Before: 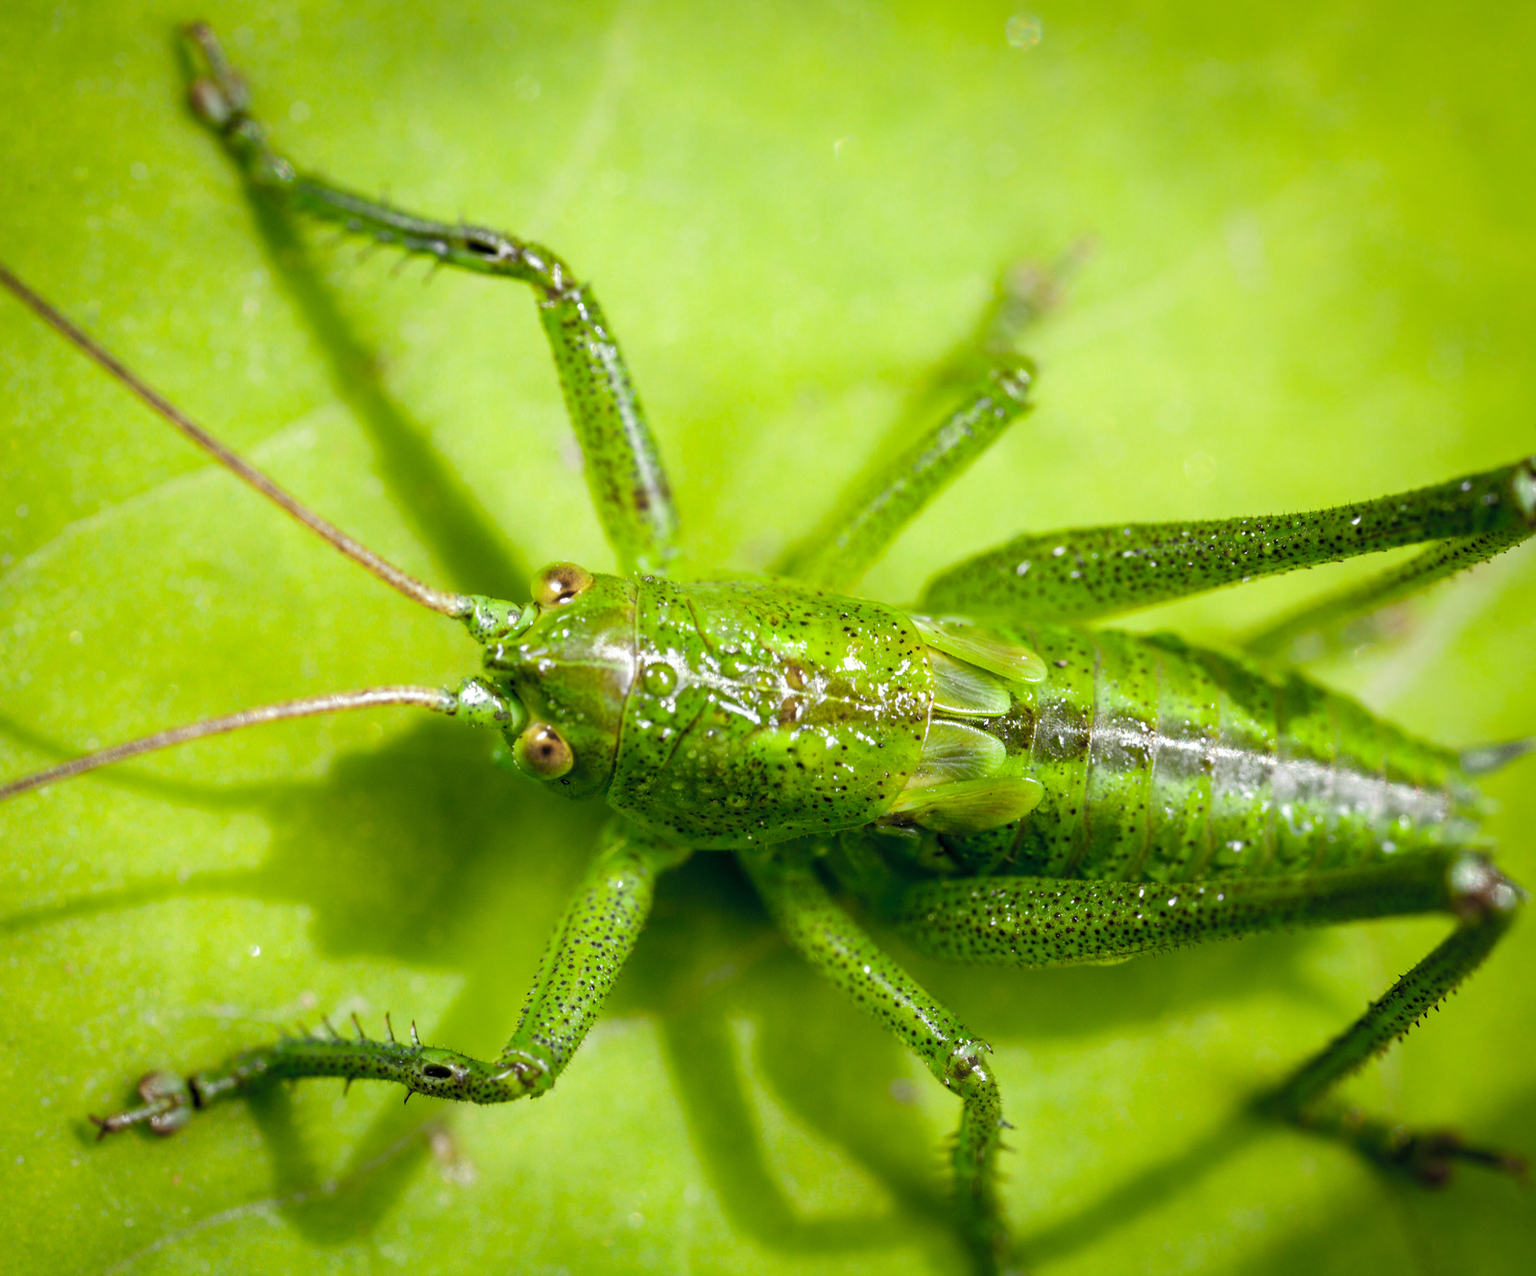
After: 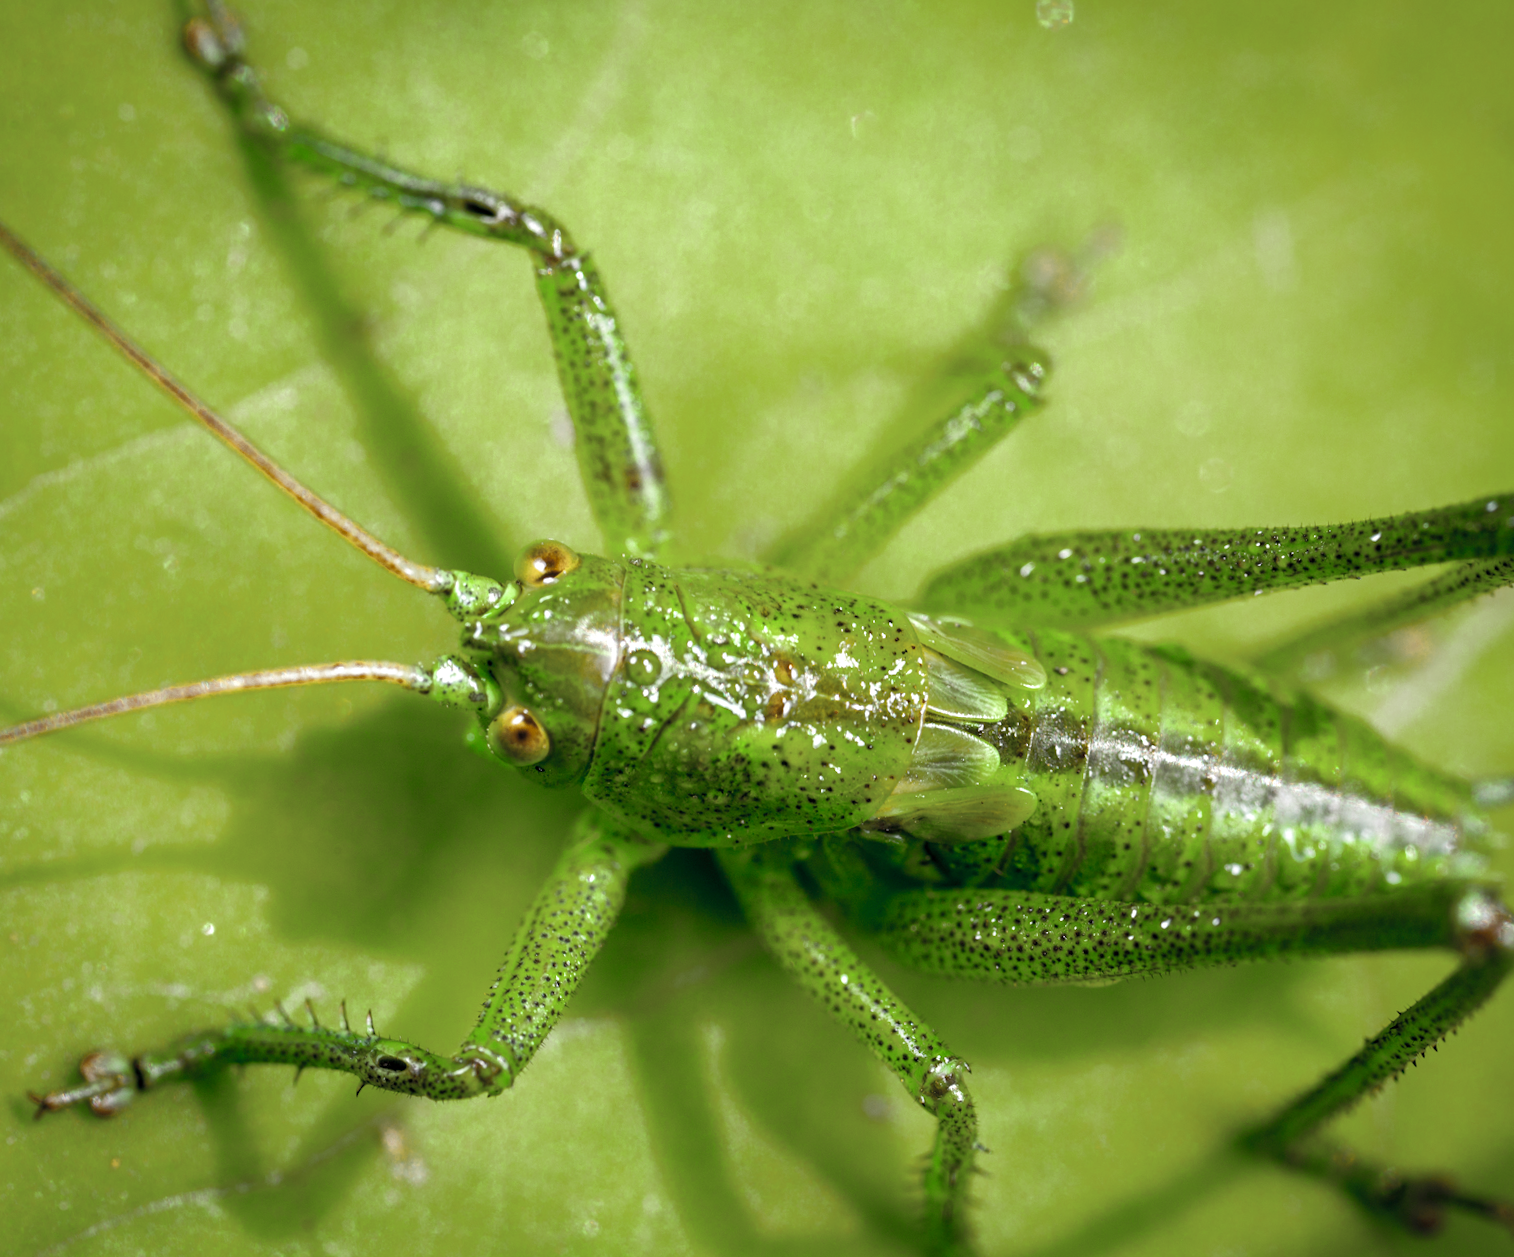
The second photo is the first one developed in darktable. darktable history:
exposure: exposure 0.126 EV, compensate exposure bias true, compensate highlight preservation false
crop and rotate: angle -2.75°
color zones: curves: ch0 [(0.11, 0.396) (0.195, 0.36) (0.25, 0.5) (0.303, 0.412) (0.357, 0.544) (0.75, 0.5) (0.967, 0.328)]; ch1 [(0, 0.468) (0.112, 0.512) (0.202, 0.6) (0.25, 0.5) (0.307, 0.352) (0.357, 0.544) (0.75, 0.5) (0.963, 0.524)]
